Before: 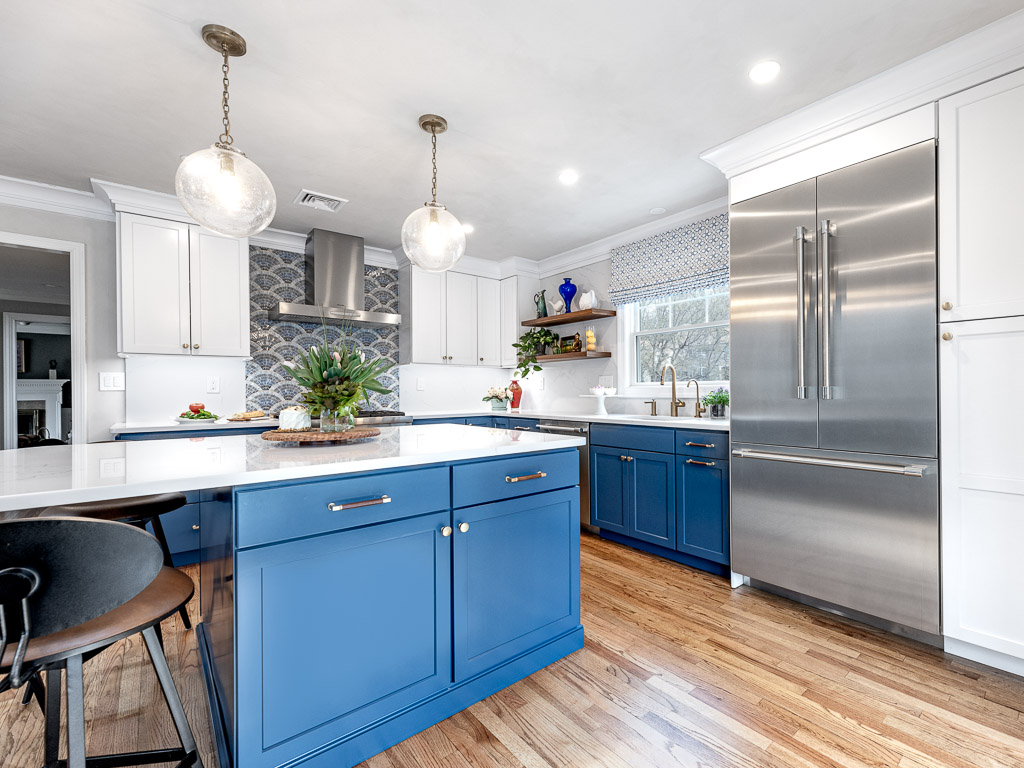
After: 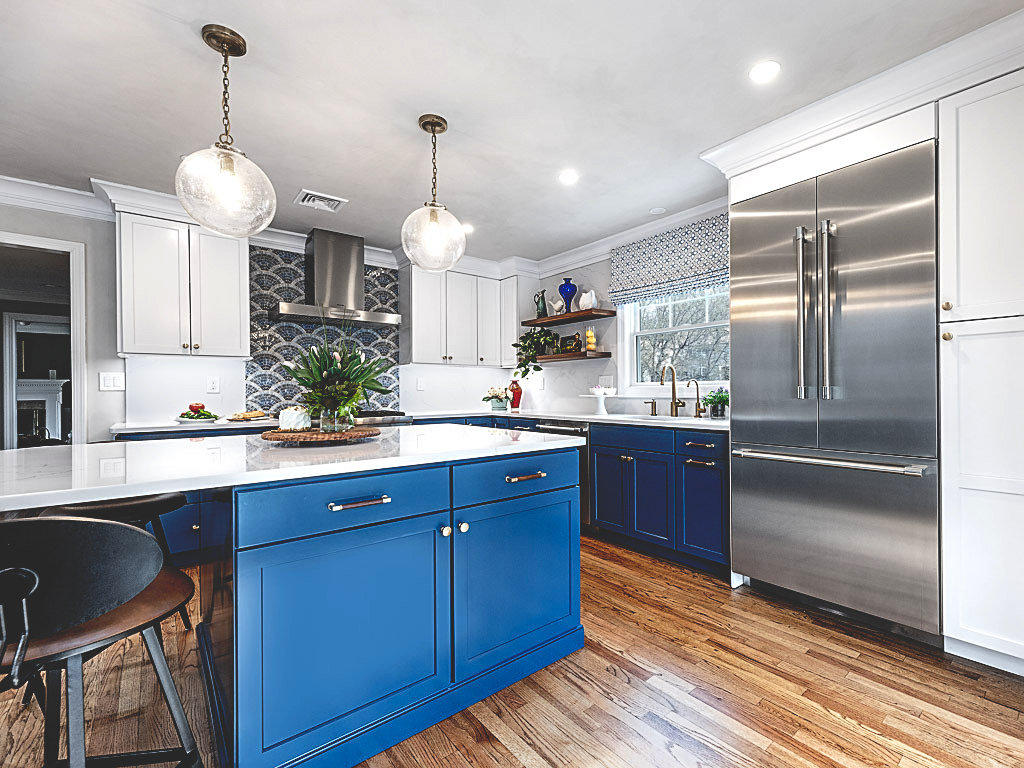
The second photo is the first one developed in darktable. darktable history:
base curve: curves: ch0 [(0, 0.02) (0.083, 0.036) (1, 1)], preserve colors none
sharpen: on, module defaults
